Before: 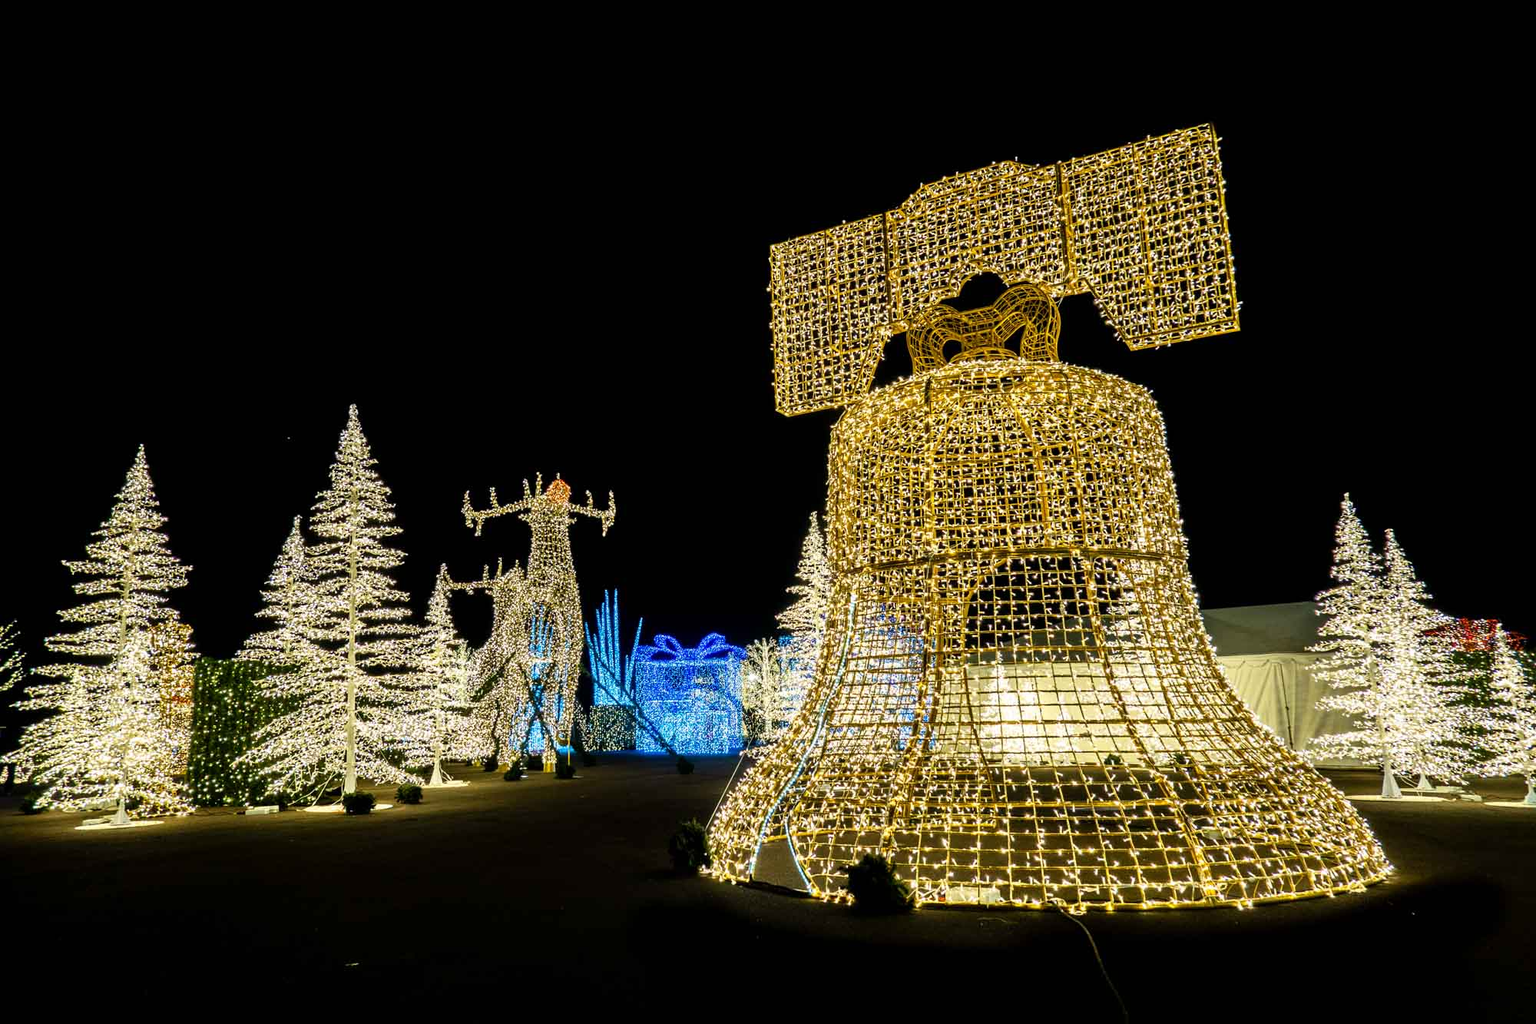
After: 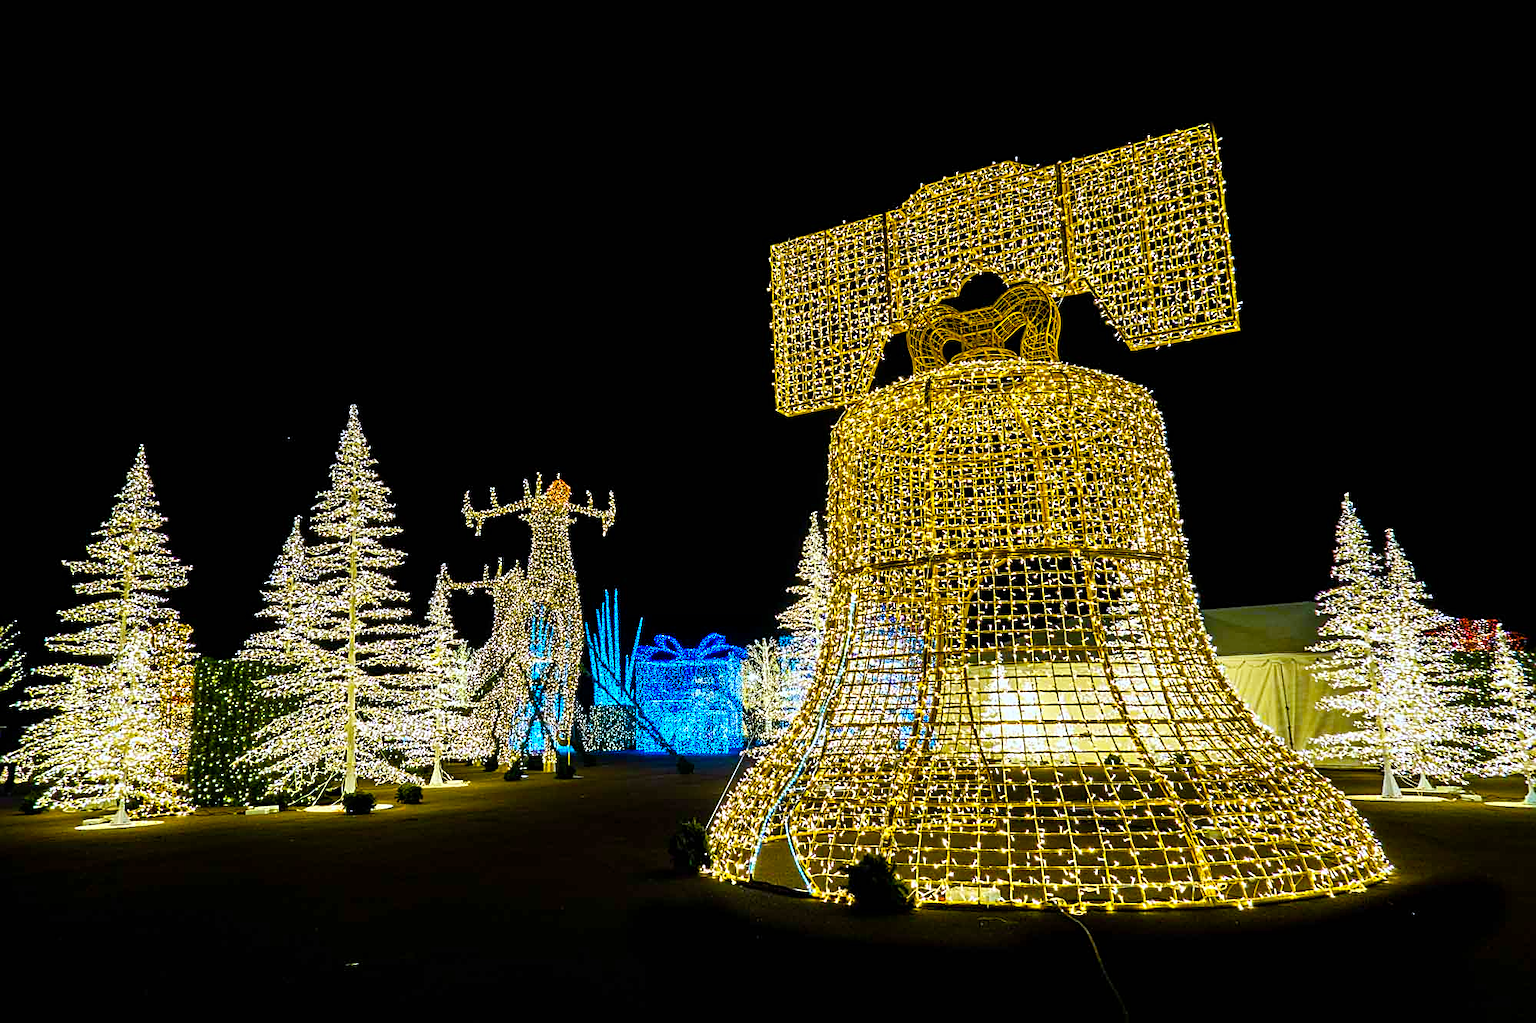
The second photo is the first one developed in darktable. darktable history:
tone equalizer: on, module defaults
color balance rgb: linear chroma grading › global chroma 23.15%, perceptual saturation grading › global saturation 28.7%, perceptual saturation grading › mid-tones 12.04%, perceptual saturation grading › shadows 10.19%, global vibrance 22.22%
sharpen: on, module defaults
color correction: highlights a* -2.24, highlights b* -18.1
